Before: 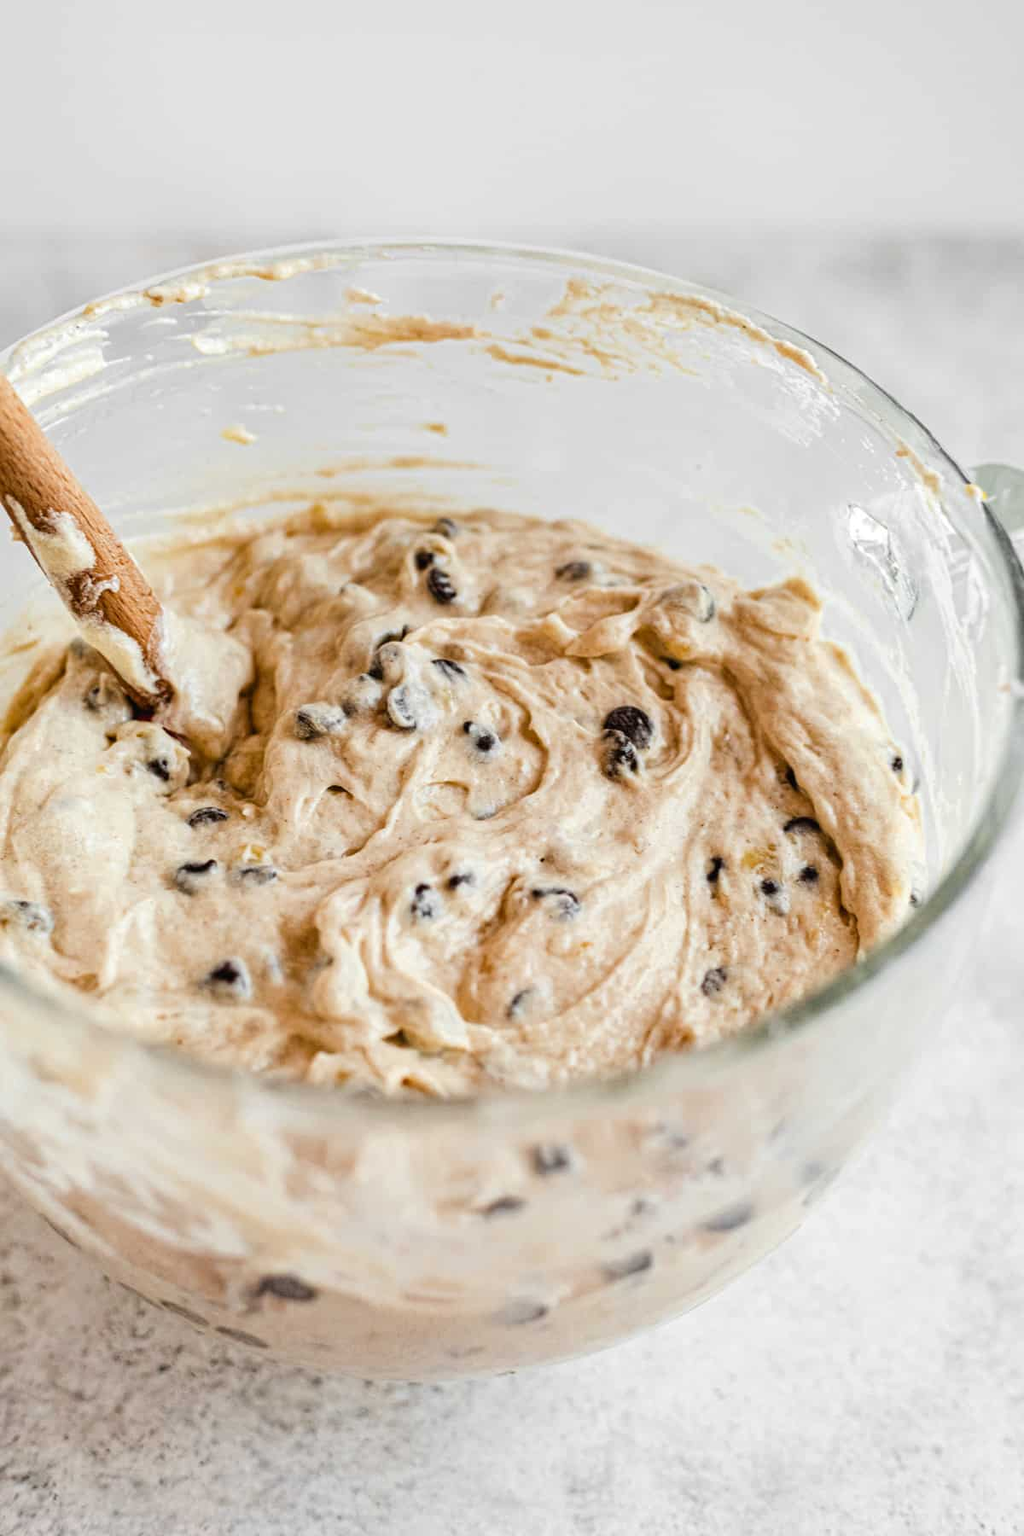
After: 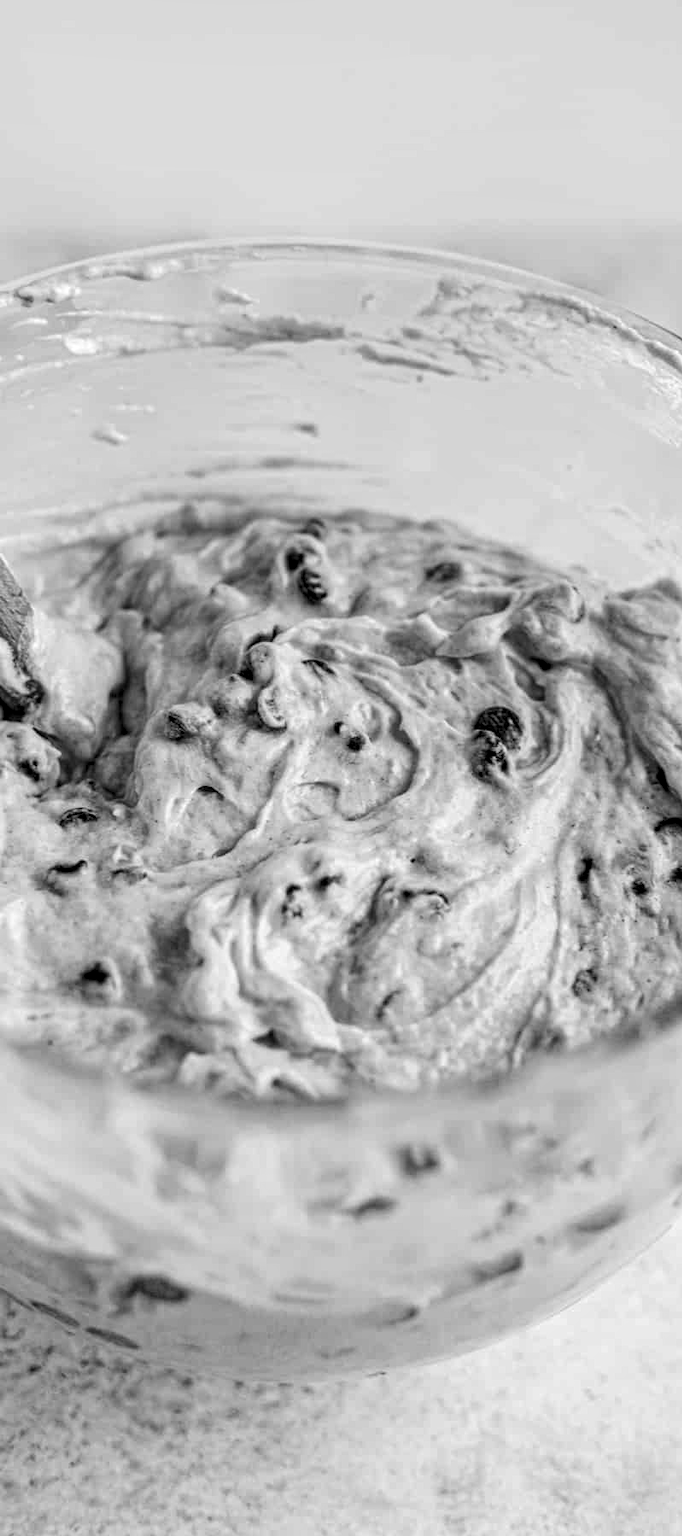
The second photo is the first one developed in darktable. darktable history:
crop and rotate: left 12.673%, right 20.66%
color calibration: output gray [0.23, 0.37, 0.4, 0], gray › normalize channels true, illuminant same as pipeline (D50), adaptation XYZ, x 0.346, y 0.359, gamut compression 0
local contrast: highlights 61%, detail 143%, midtone range 0.428
